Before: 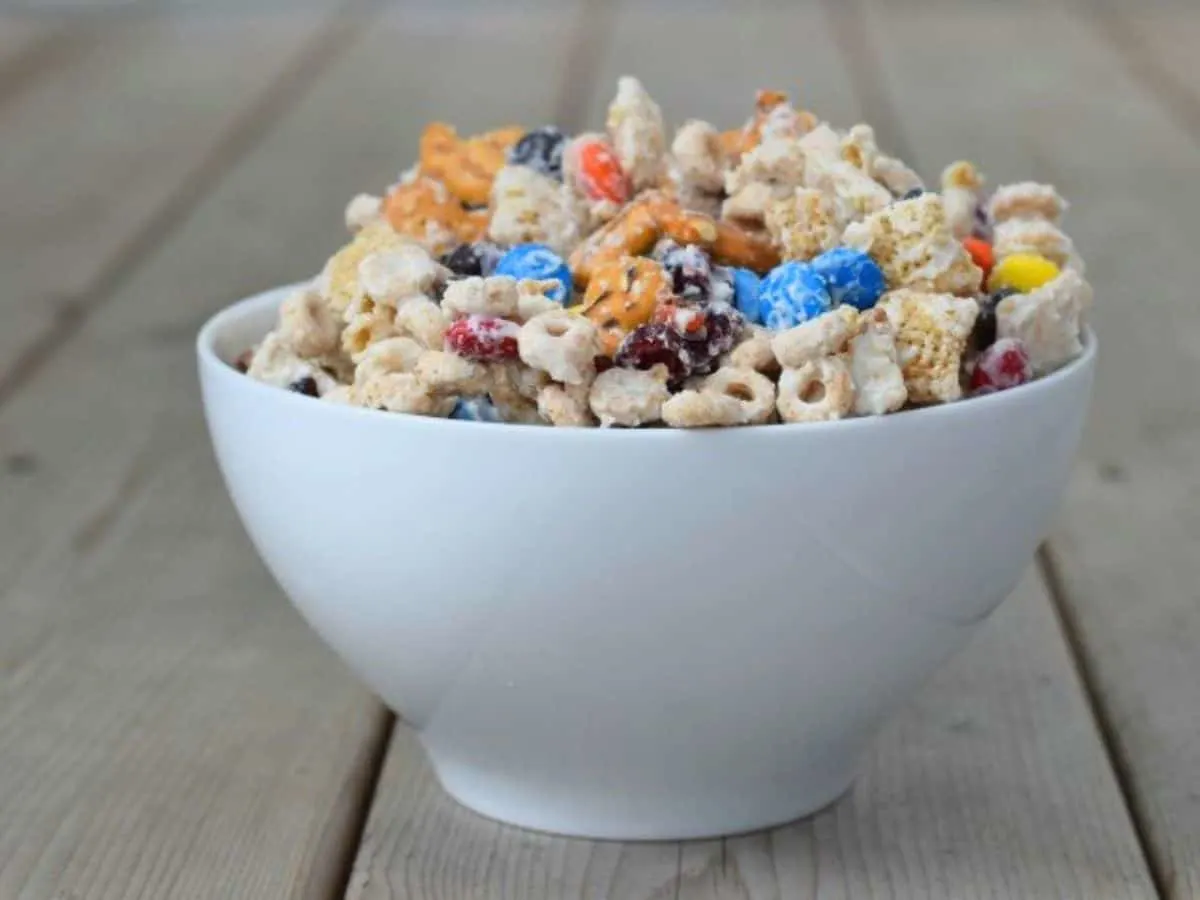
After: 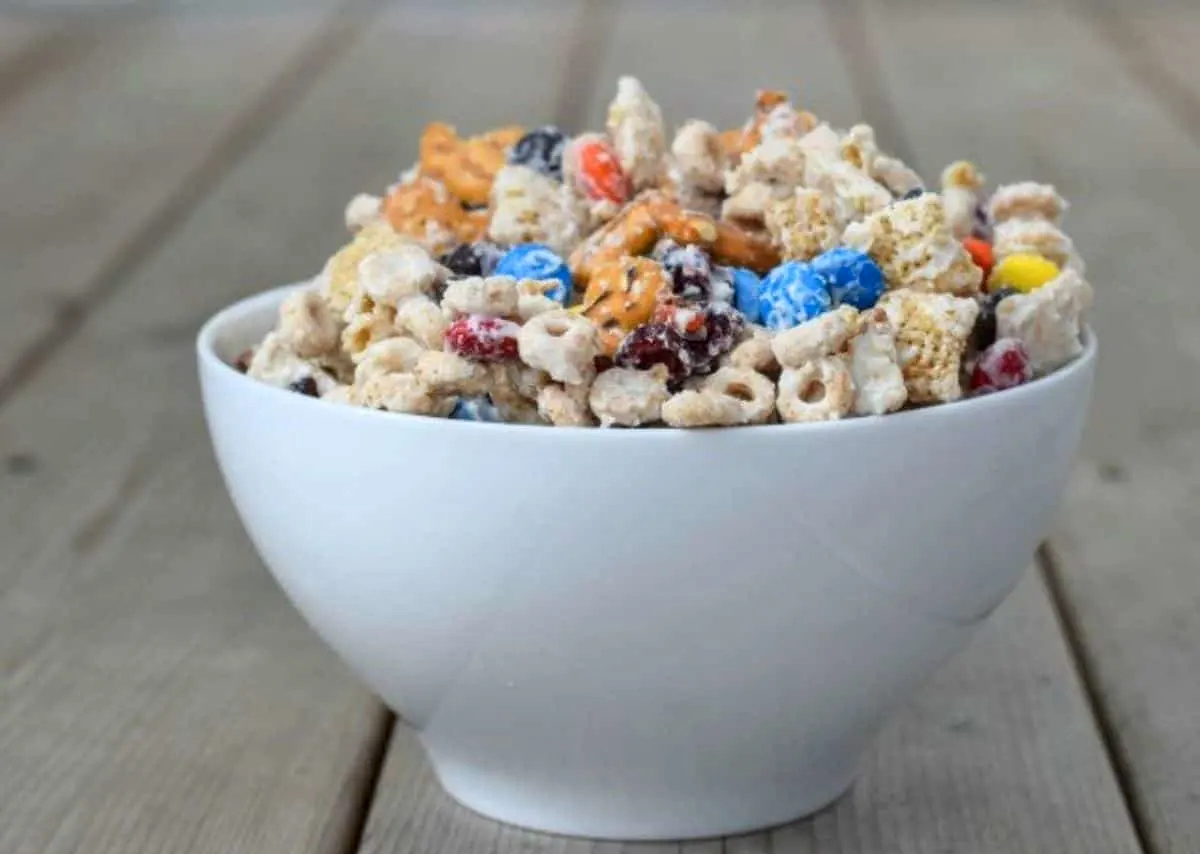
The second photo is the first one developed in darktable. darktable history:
tone equalizer: on, module defaults
local contrast: on, module defaults
crop and rotate: top 0%, bottom 5.097%
